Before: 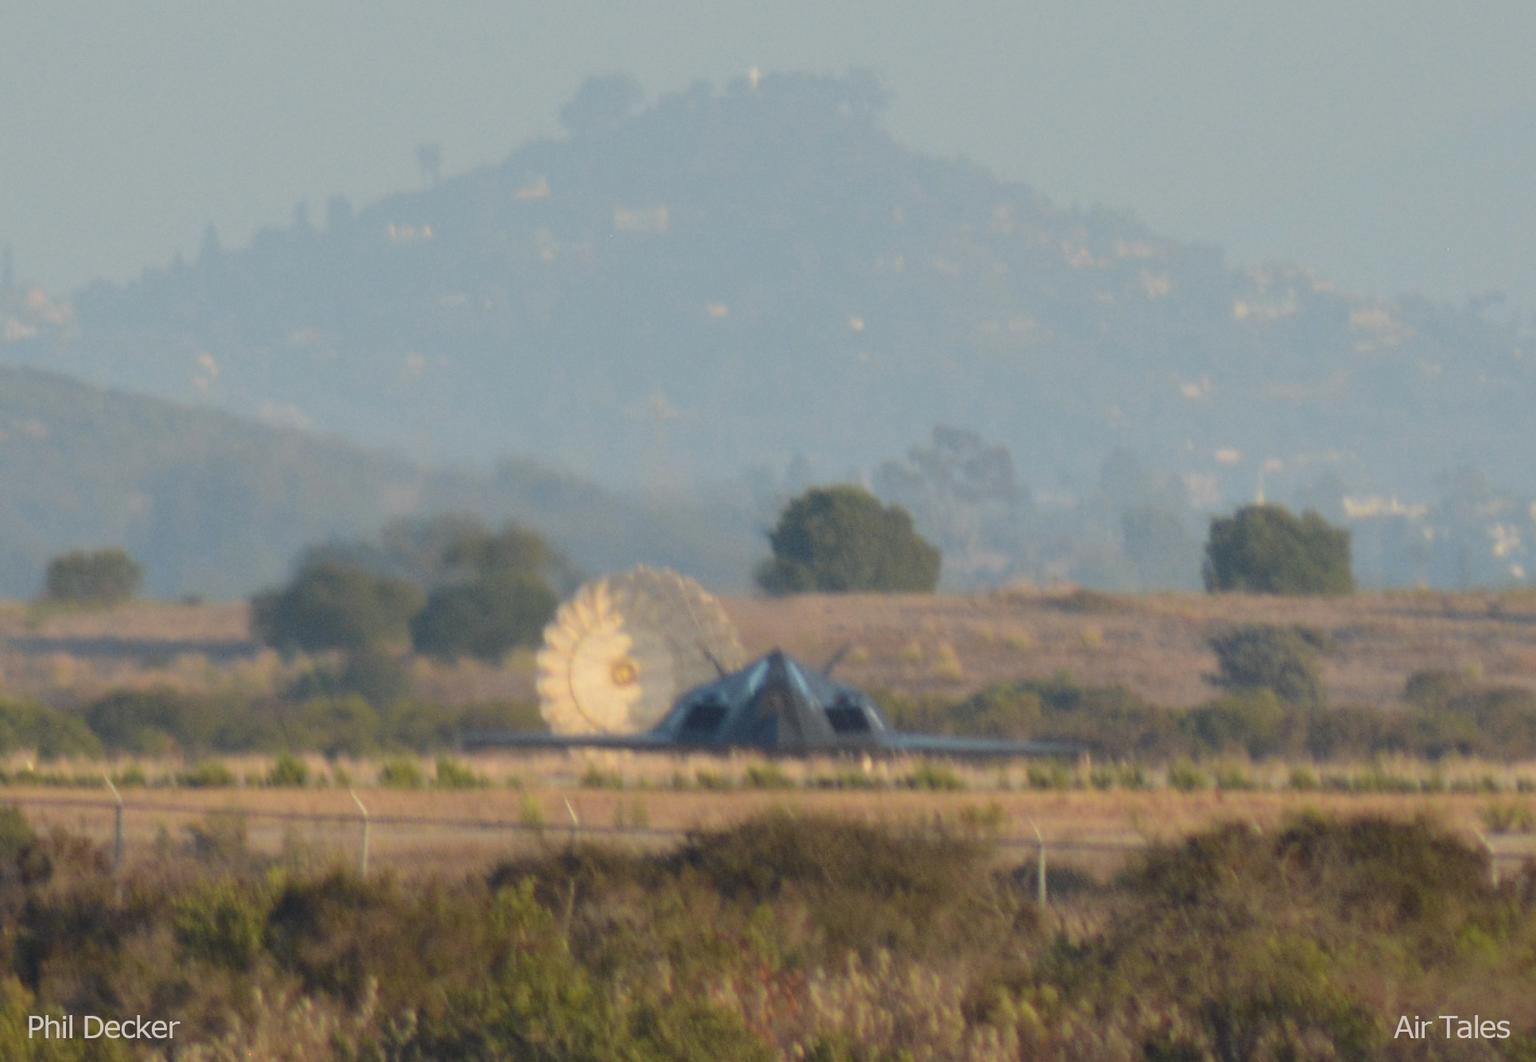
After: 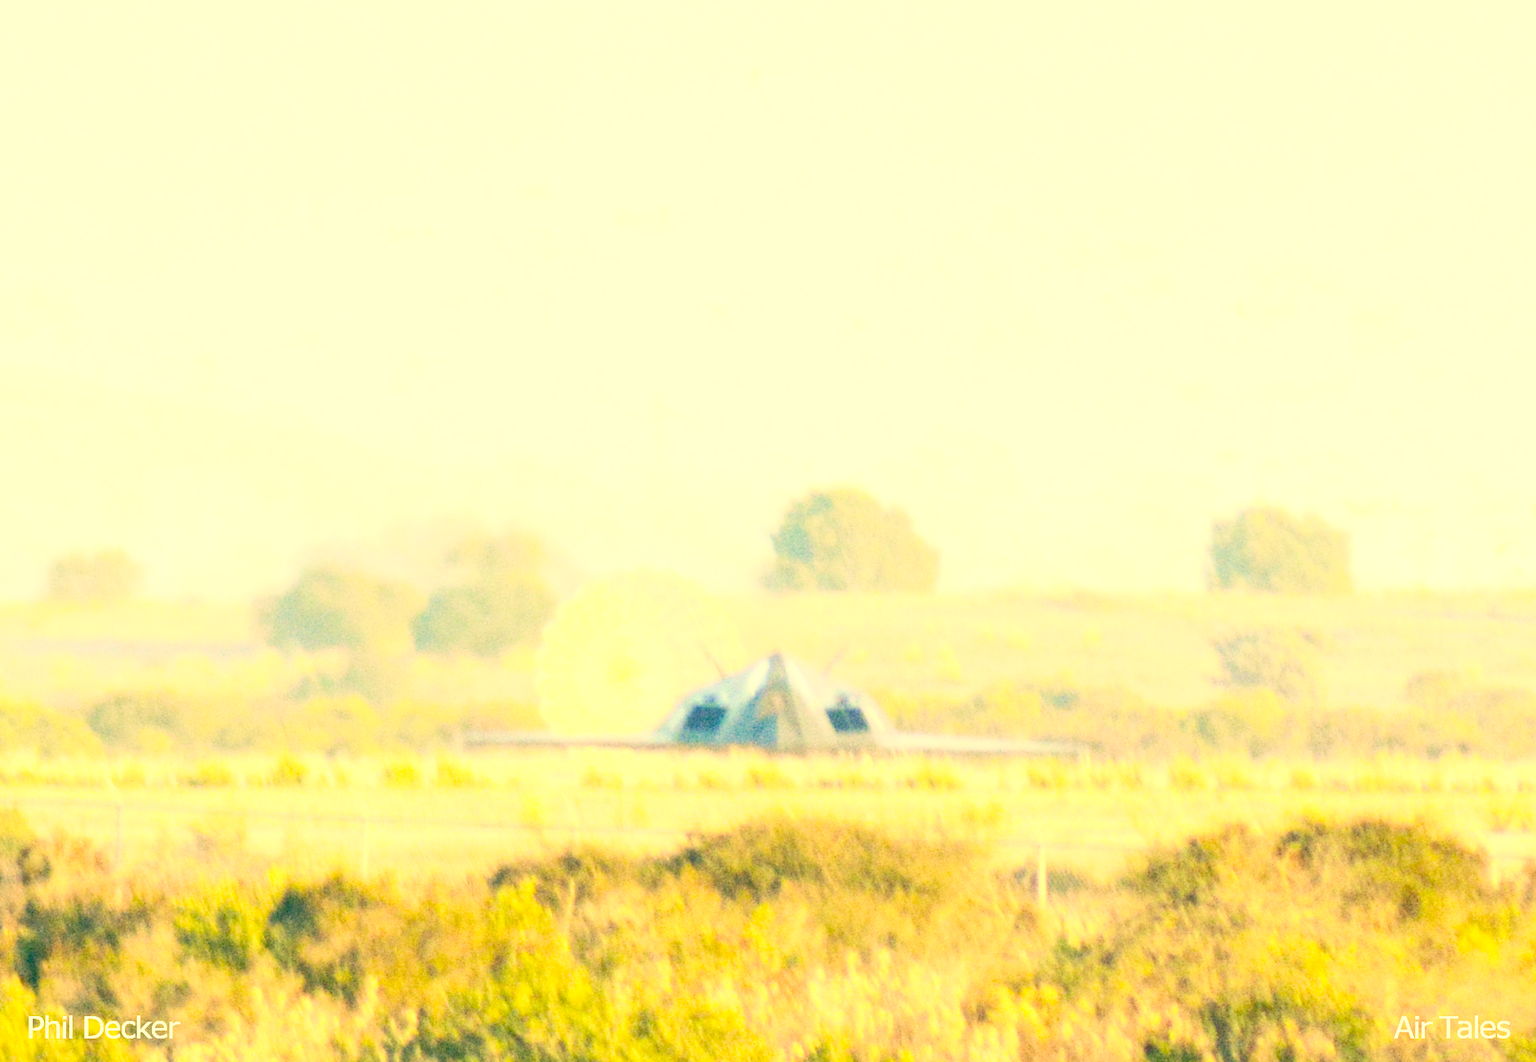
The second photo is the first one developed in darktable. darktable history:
base curve: curves: ch0 [(0, 0) (0.036, 0.025) (0.121, 0.166) (0.206, 0.329) (0.605, 0.79) (1, 1)], preserve colors none
exposure: black level correction 0, exposure 1.285 EV, compensate exposure bias true, compensate highlight preservation false
contrast brightness saturation: contrast 0.226, brightness 0.097, saturation 0.286
velvia: on, module defaults
tone equalizer: -8 EV -0.746 EV, -7 EV -0.681 EV, -6 EV -0.633 EV, -5 EV -0.421 EV, -3 EV 0.4 EV, -2 EV 0.6 EV, -1 EV 0.699 EV, +0 EV 0.749 EV, smoothing diameter 24.78%, edges refinement/feathering 8.16, preserve details guided filter
color correction: highlights a* 5.63, highlights b* 33.41, shadows a* -26.6, shadows b* 3.84
